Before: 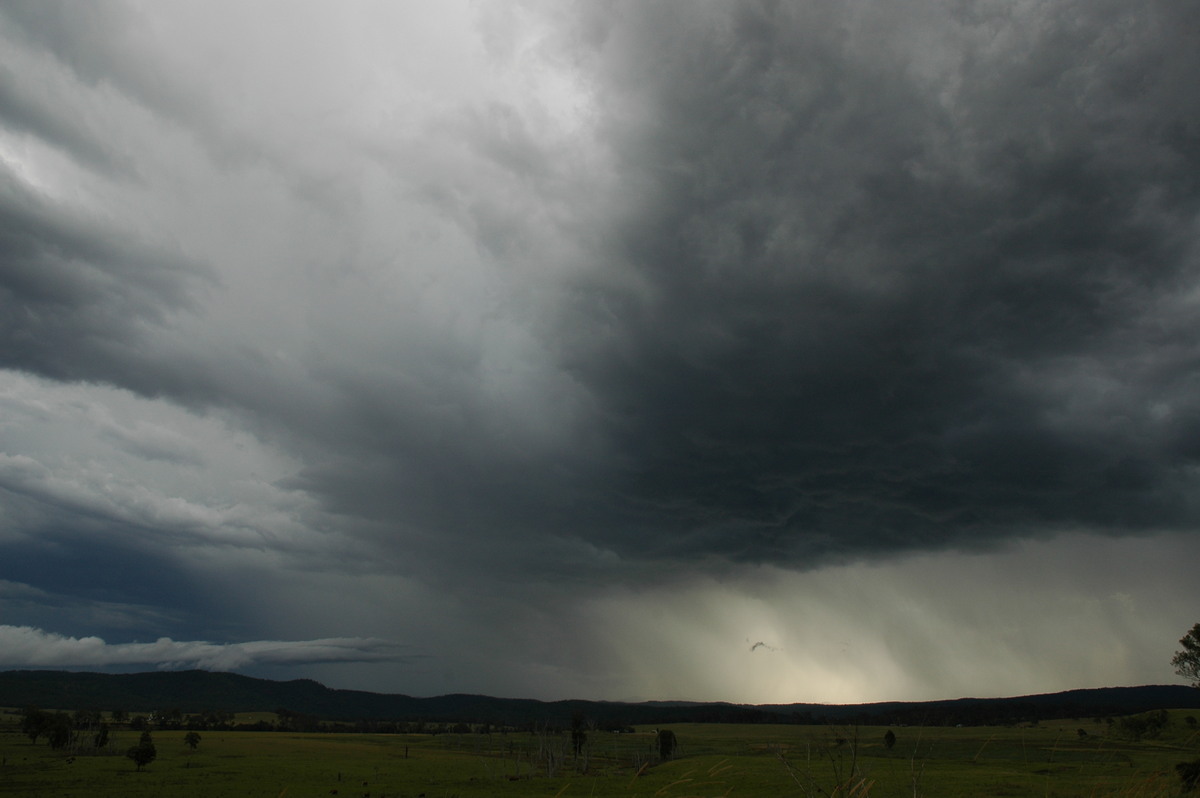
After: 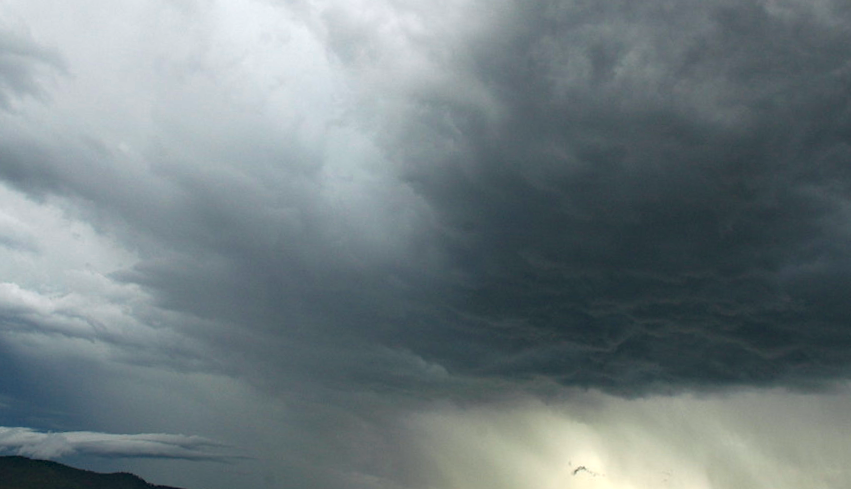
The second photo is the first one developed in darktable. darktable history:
crop and rotate: angle -3.88°, left 9.837%, top 20.684%, right 12.128%, bottom 11.853%
haze removal: adaptive false
exposure: black level correction 0, exposure 1.2 EV, compensate highlight preservation false
